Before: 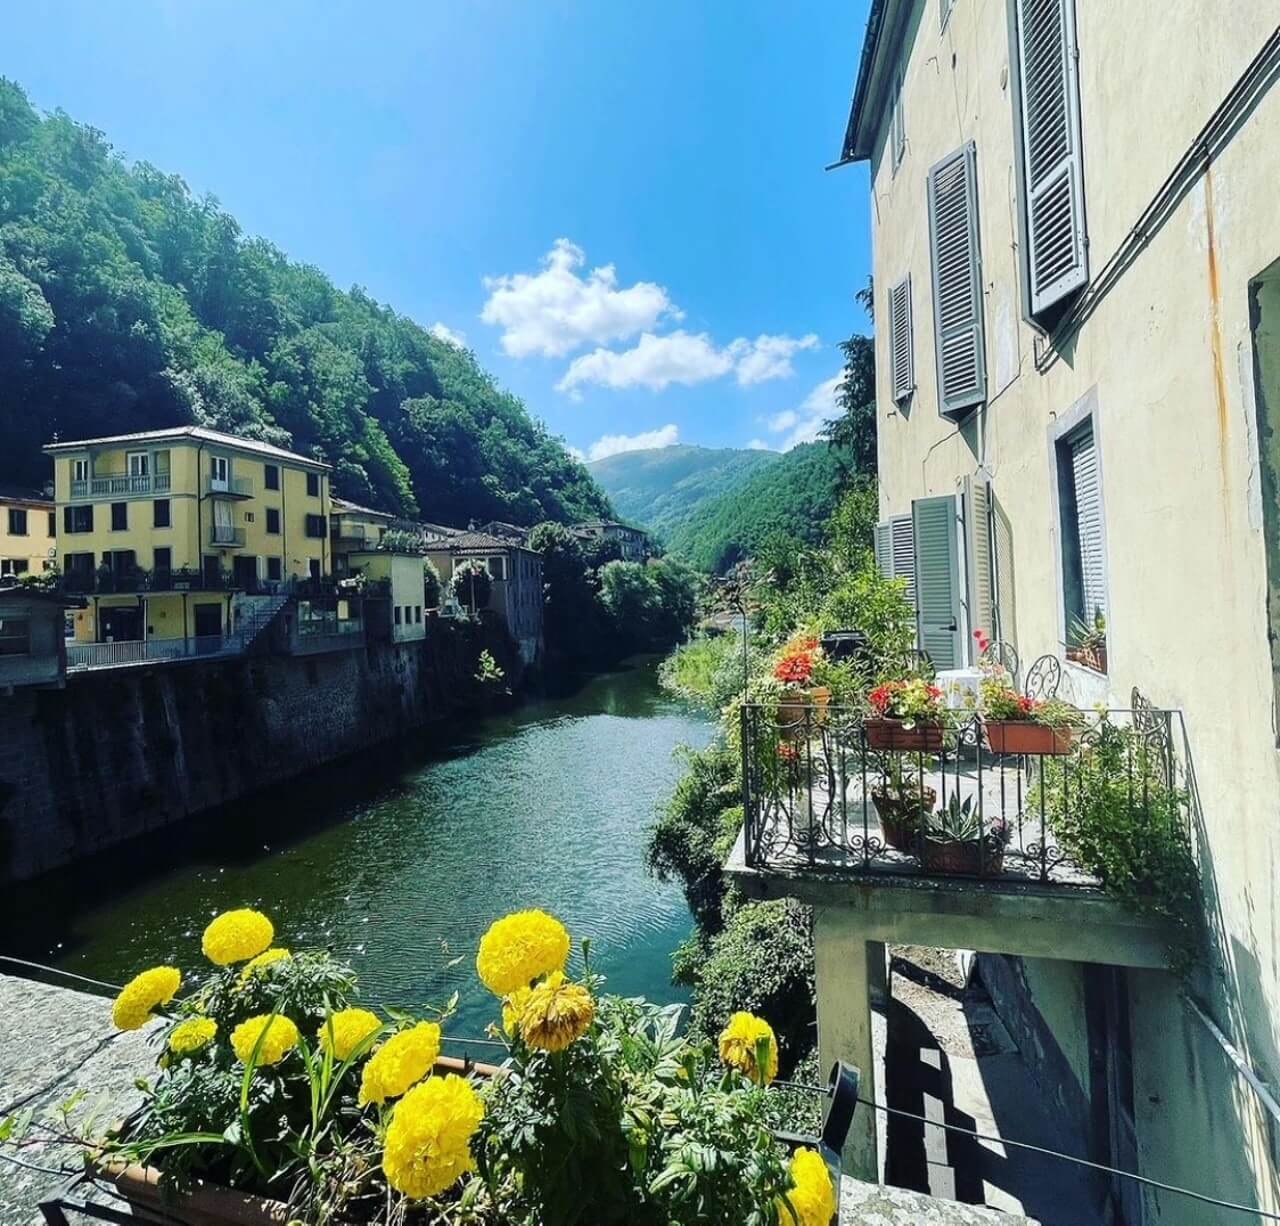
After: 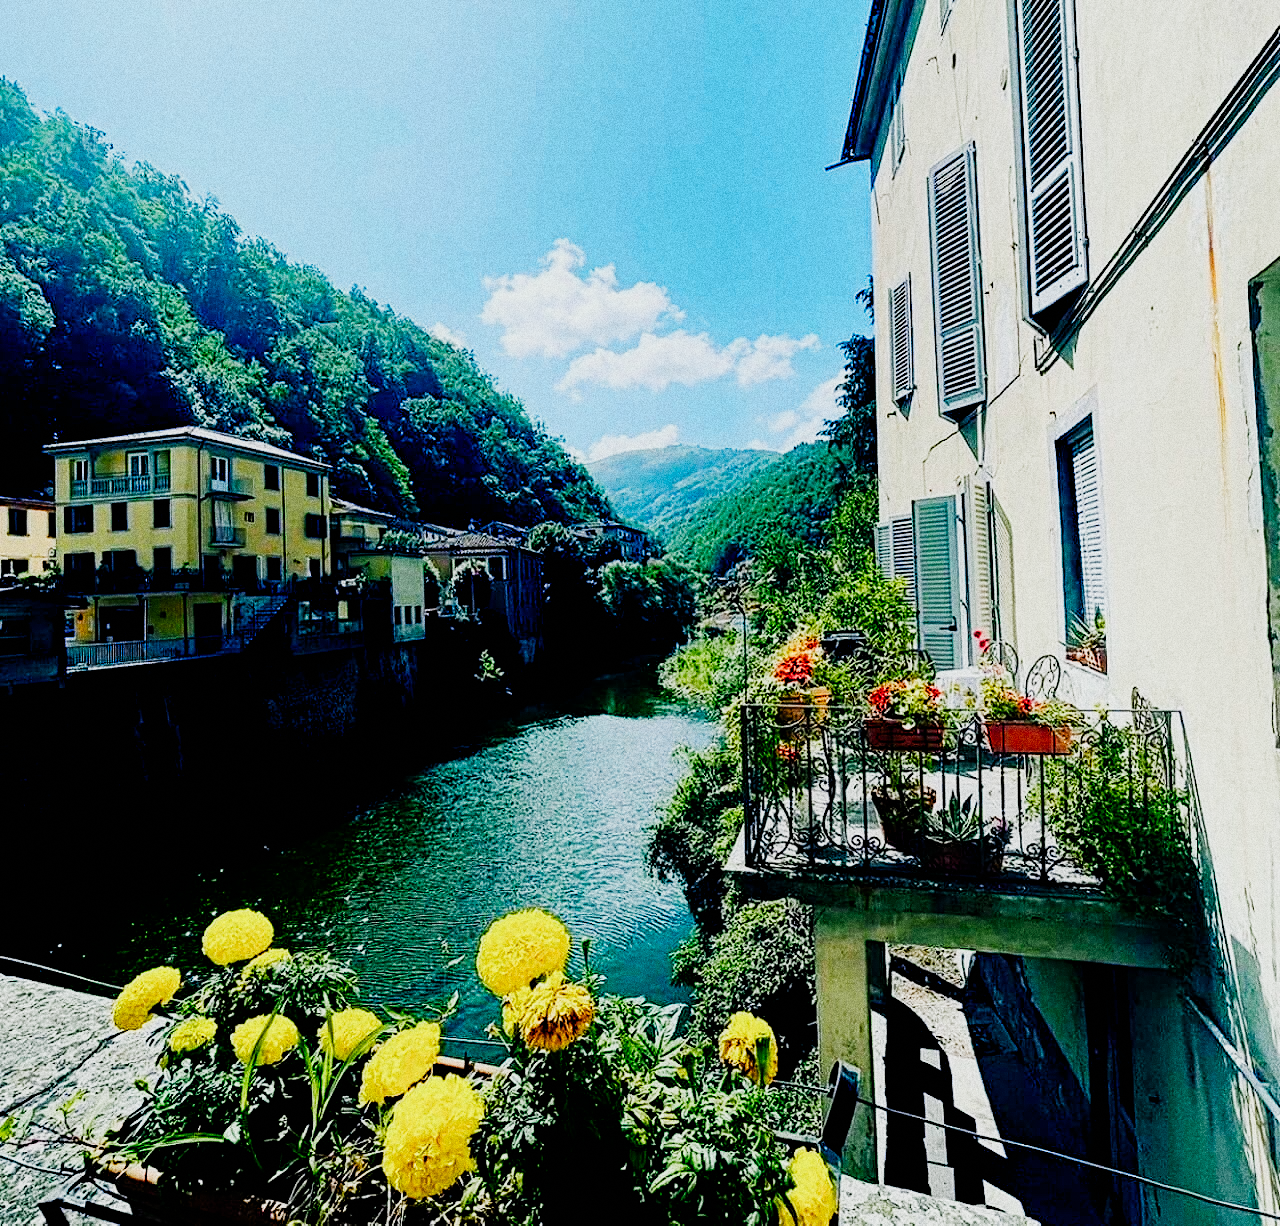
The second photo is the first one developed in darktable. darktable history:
contrast equalizer: y [[0.439, 0.44, 0.442, 0.457, 0.493, 0.498], [0.5 ×6], [0.5 ×6], [0 ×6], [0 ×6]], mix 0.59
color balance rgb: shadows lift › luminance -9.41%, highlights gain › luminance 17.6%, global offset › luminance -1.45%, perceptual saturation grading › highlights -17.77%, perceptual saturation grading › mid-tones 33.1%, perceptual saturation grading › shadows 50.52%, global vibrance 24.22%
color equalizer "oranges": saturation › orange 1.04, hue › orange -8.78, brightness › orange 1.17
color equalizer "blues": saturation › blue 1.25, hue › blue -12.68, brightness › blue 0.793, node placement 6°
diffuse or sharpen "sharpen demosaicing: AA filter": edge sensitivity 1, 1st order anisotropy 100%, 2nd order anisotropy 100%, 3rd order anisotropy 100%, 4th order anisotropy 100%, 1st order speed -25%, 2nd order speed -25%, 3rd order speed -25%, 4th order speed -25%
diffuse or sharpen "diffusion": radius span 77, 1st order speed 50%, 2nd order speed 50%, 3rd order speed 50%, 4th order speed 50% | blend: blend mode normal, opacity 25%; mask: uniform (no mask)
grain "silver grain": coarseness 0.09 ISO, strength 40%
sigmoid: contrast 1.81, skew -0.21, preserve hue 0%, red attenuation 0.1, red rotation 0.035, green attenuation 0.1, green rotation -0.017, blue attenuation 0.15, blue rotation -0.052, base primaries Rec2020
exposure "magic lantern defaults": compensate highlight preservation false
